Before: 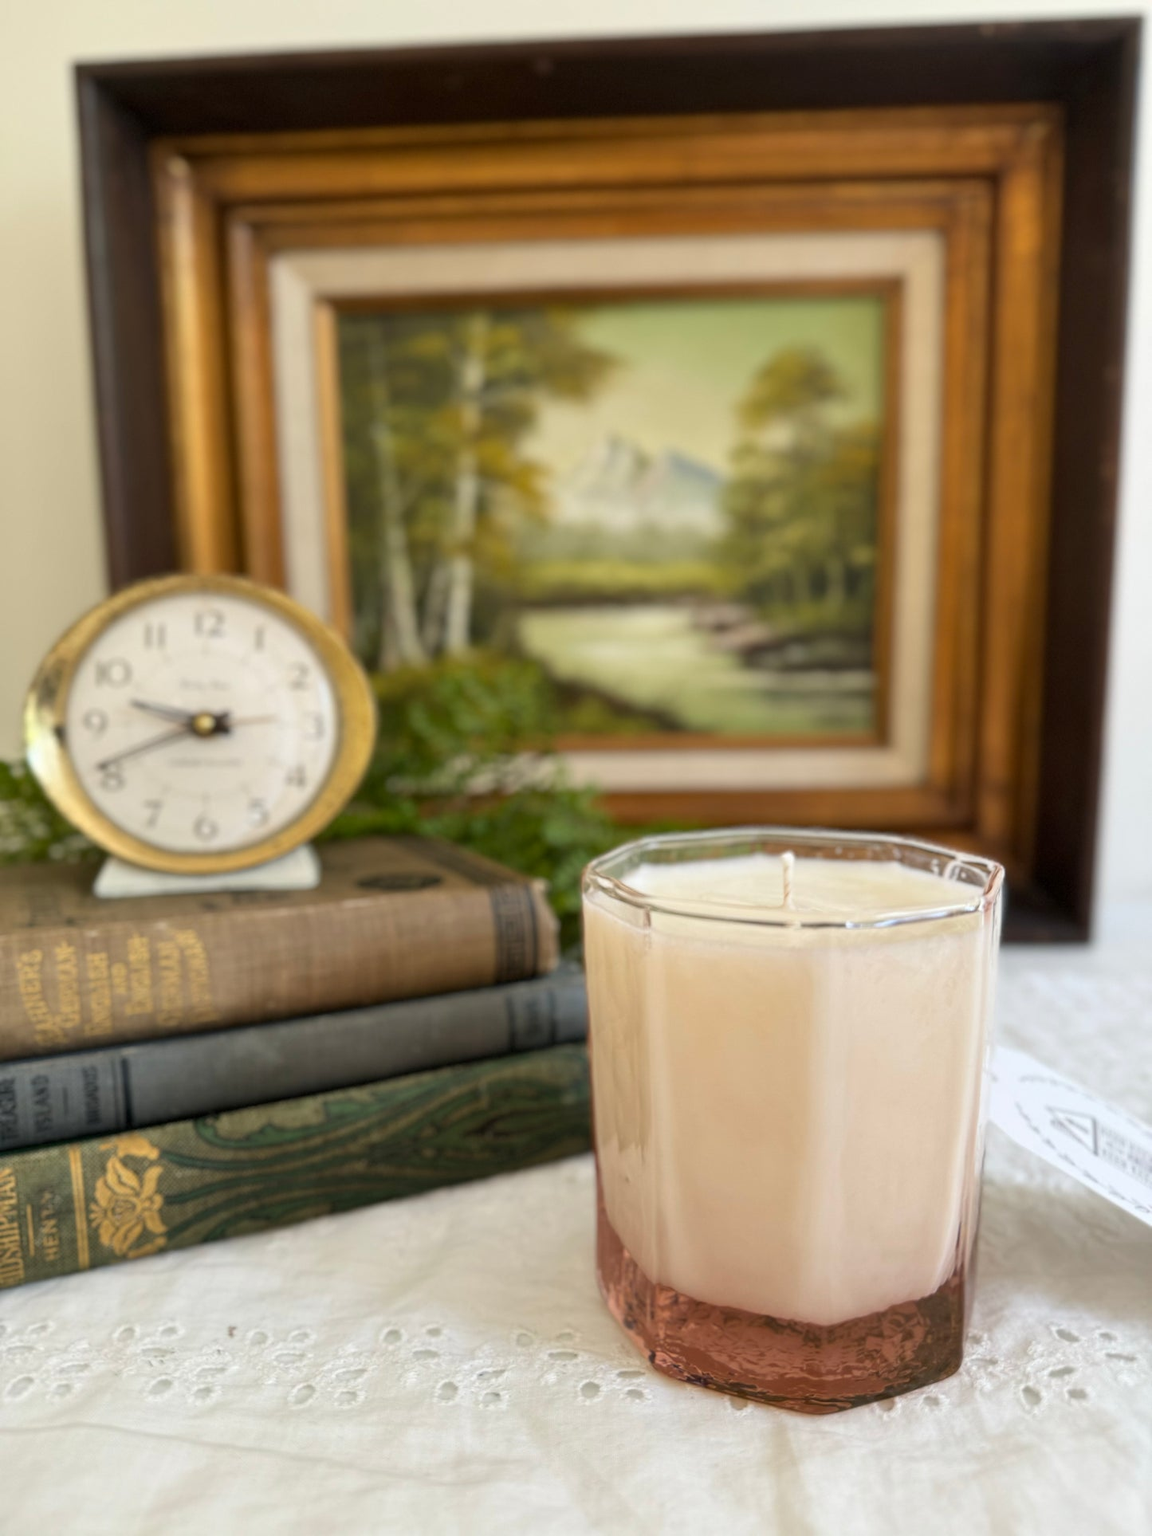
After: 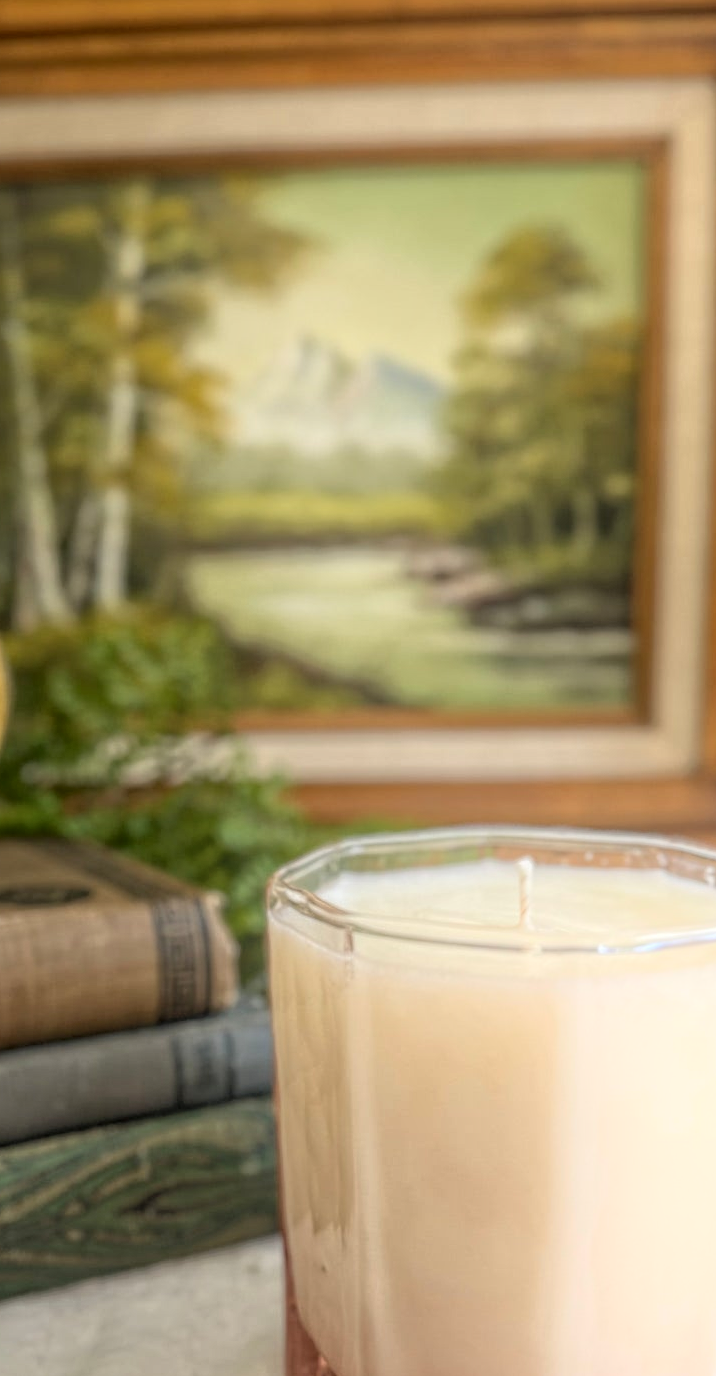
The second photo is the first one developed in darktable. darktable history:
local contrast: highlights 20%, shadows 30%, detail 200%, midtone range 0.2
crop: left 32.075%, top 10.976%, right 18.355%, bottom 17.596%
bloom: on, module defaults
